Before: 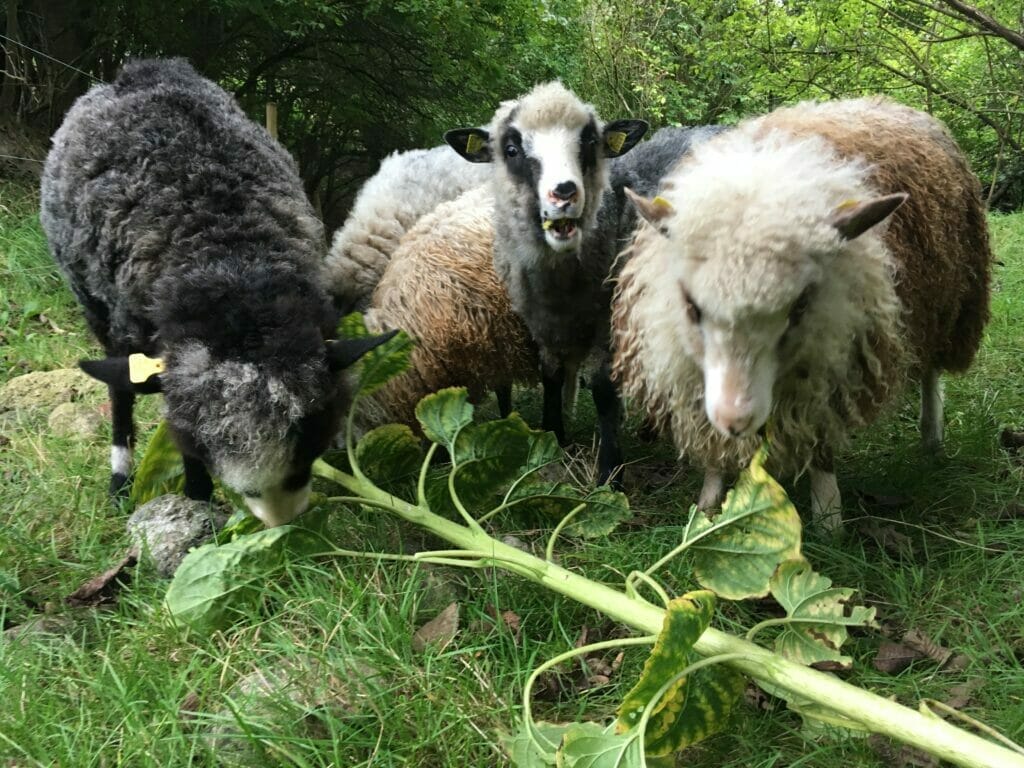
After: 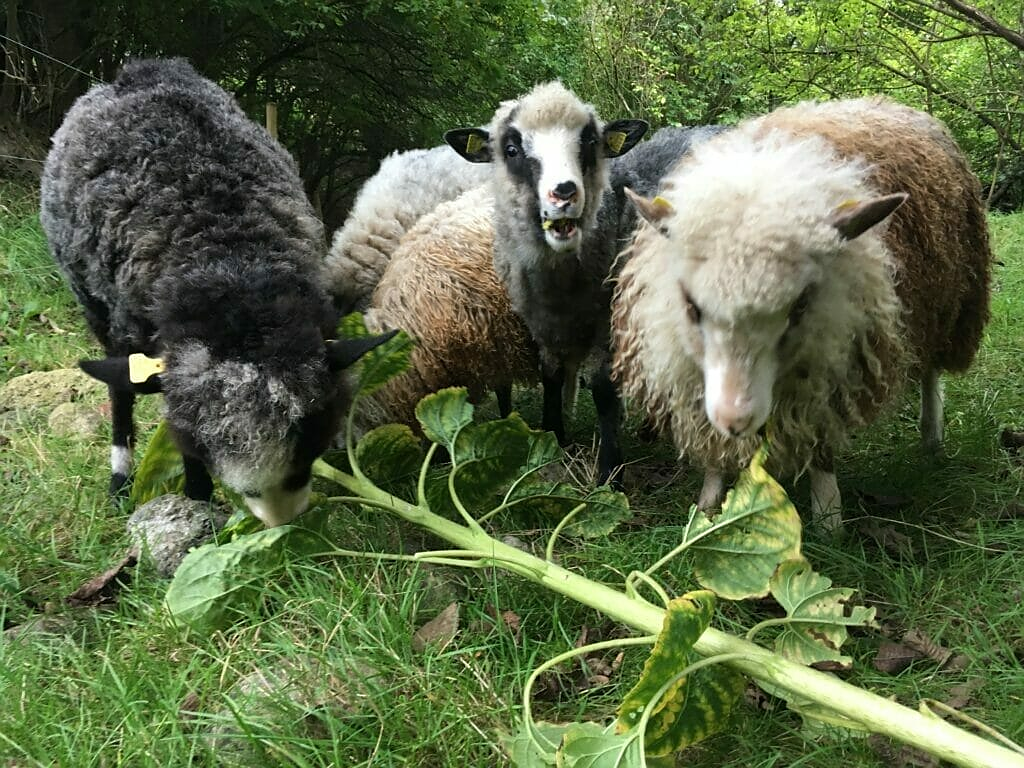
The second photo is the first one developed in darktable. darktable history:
sharpen: radius 0.984, amount 0.606
